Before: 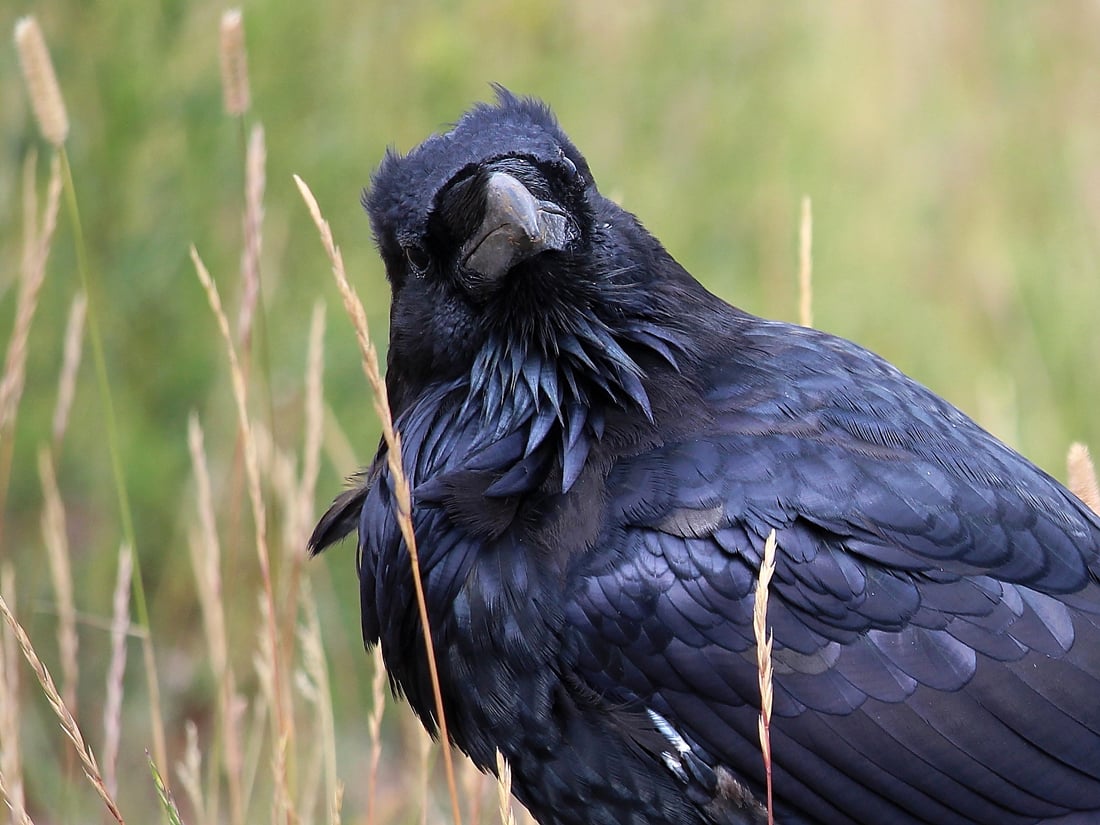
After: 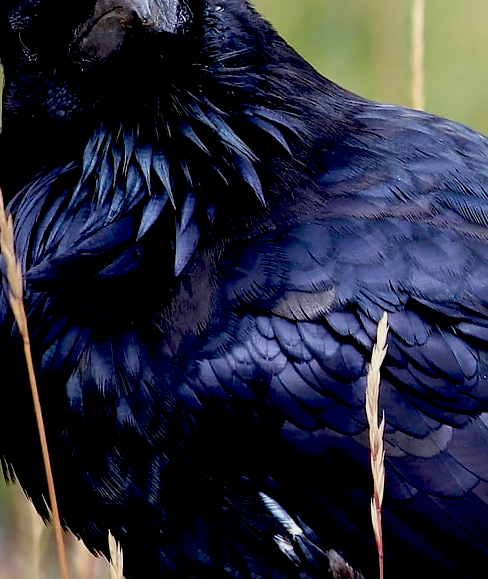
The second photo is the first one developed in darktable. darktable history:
exposure: black level correction 0.044, exposure -0.231 EV, compensate highlight preservation false
crop: left 35.335%, top 26.309%, right 20.214%, bottom 3.416%
